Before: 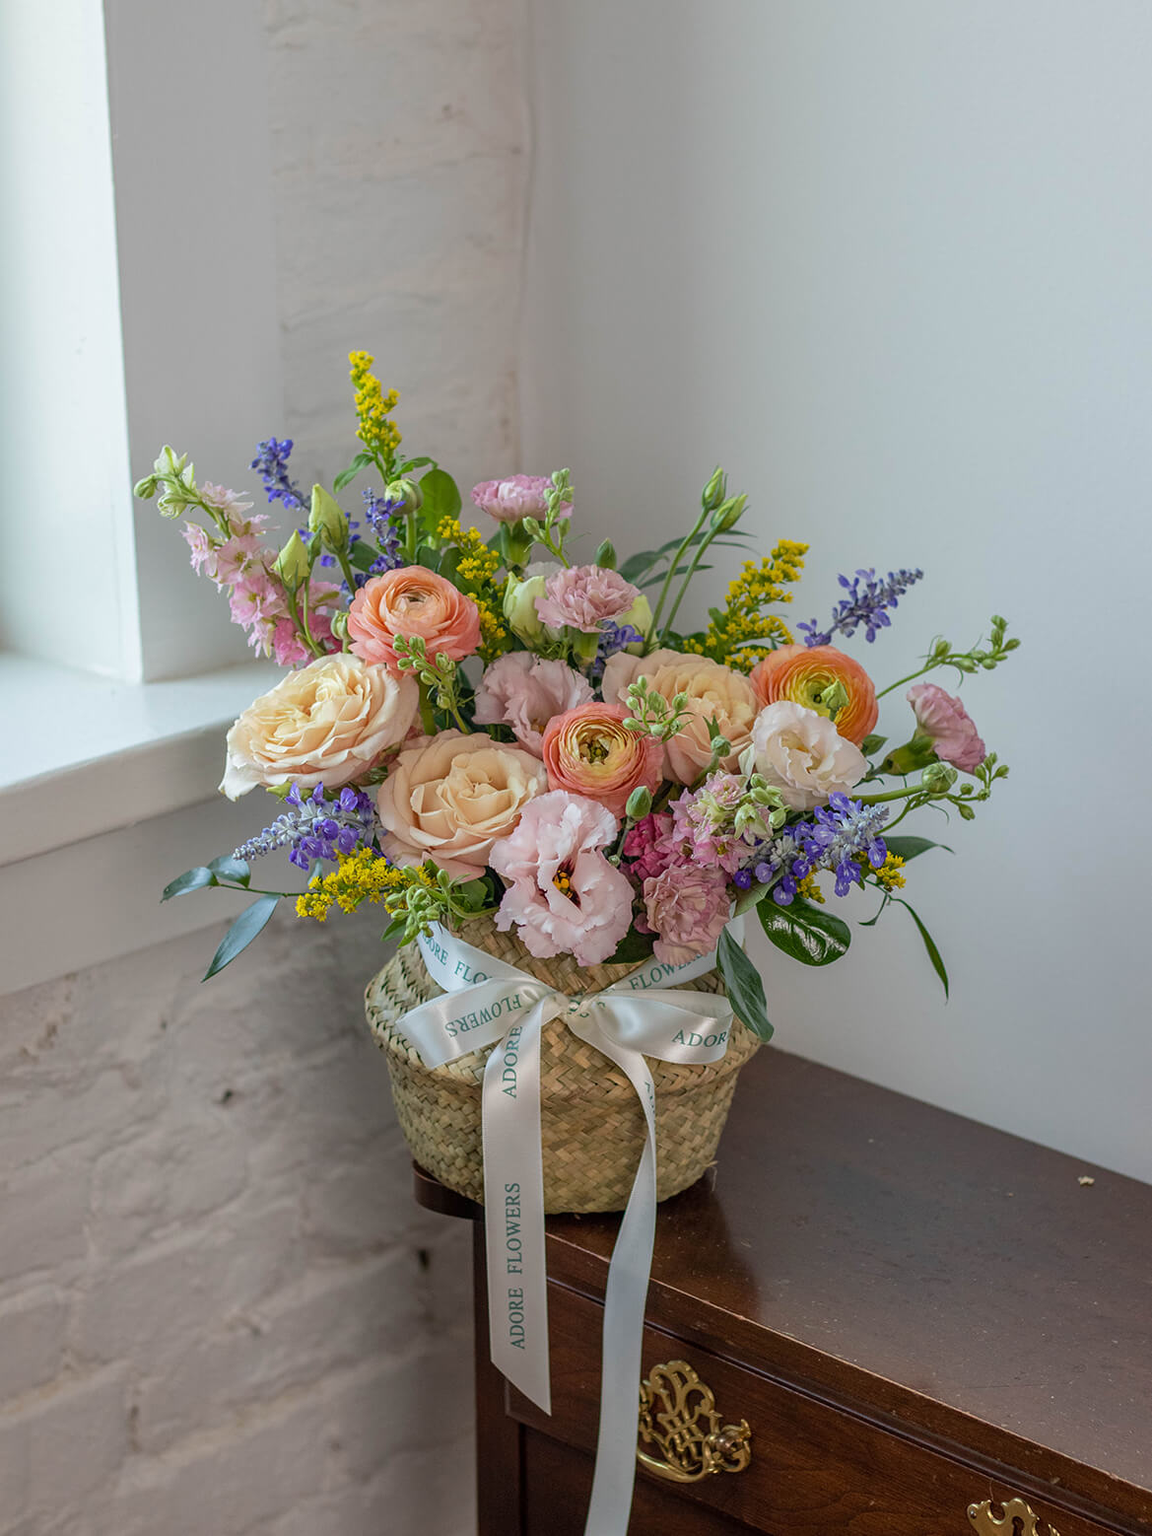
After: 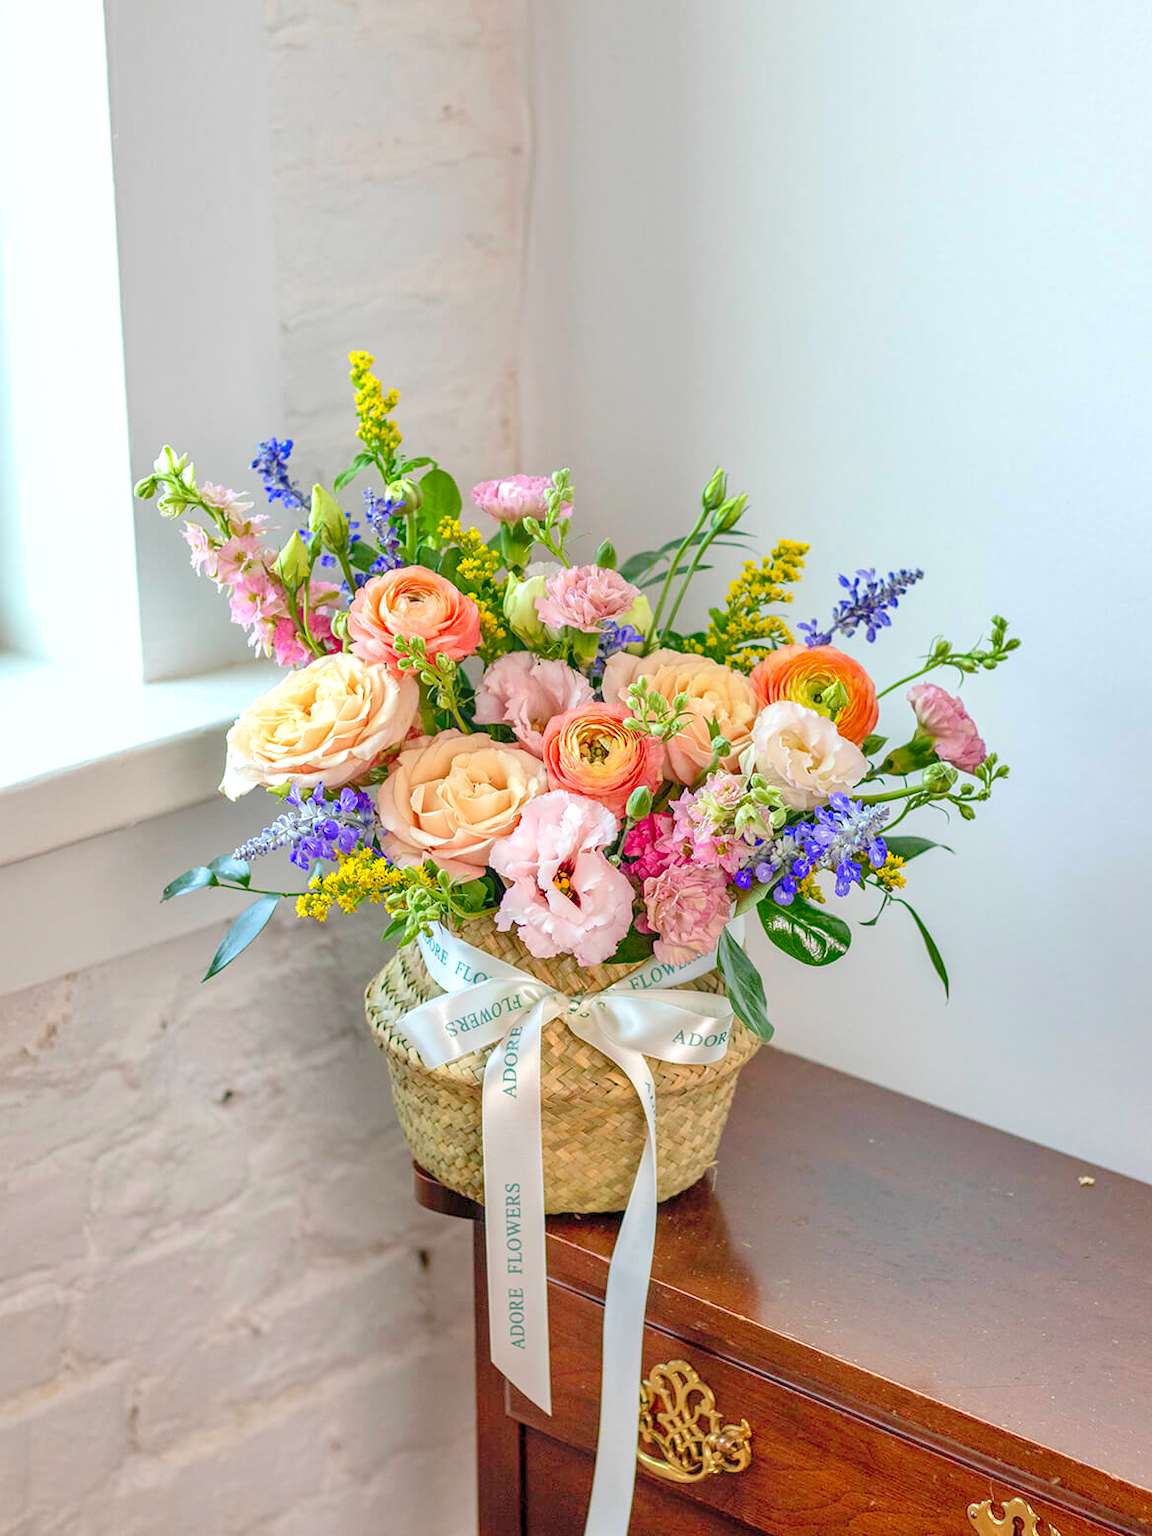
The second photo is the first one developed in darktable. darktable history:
levels: levels [0.008, 0.318, 0.836]
shadows and highlights: low approximation 0.01, soften with gaussian
